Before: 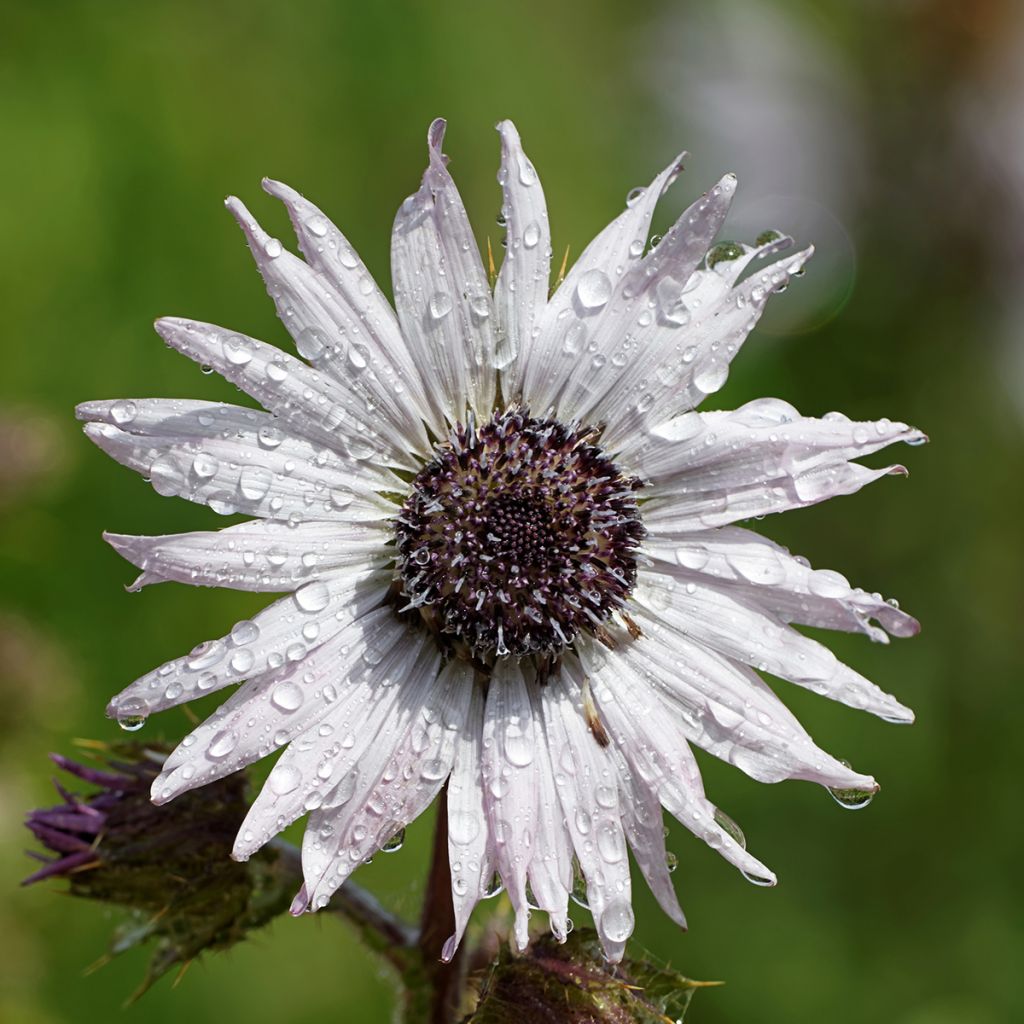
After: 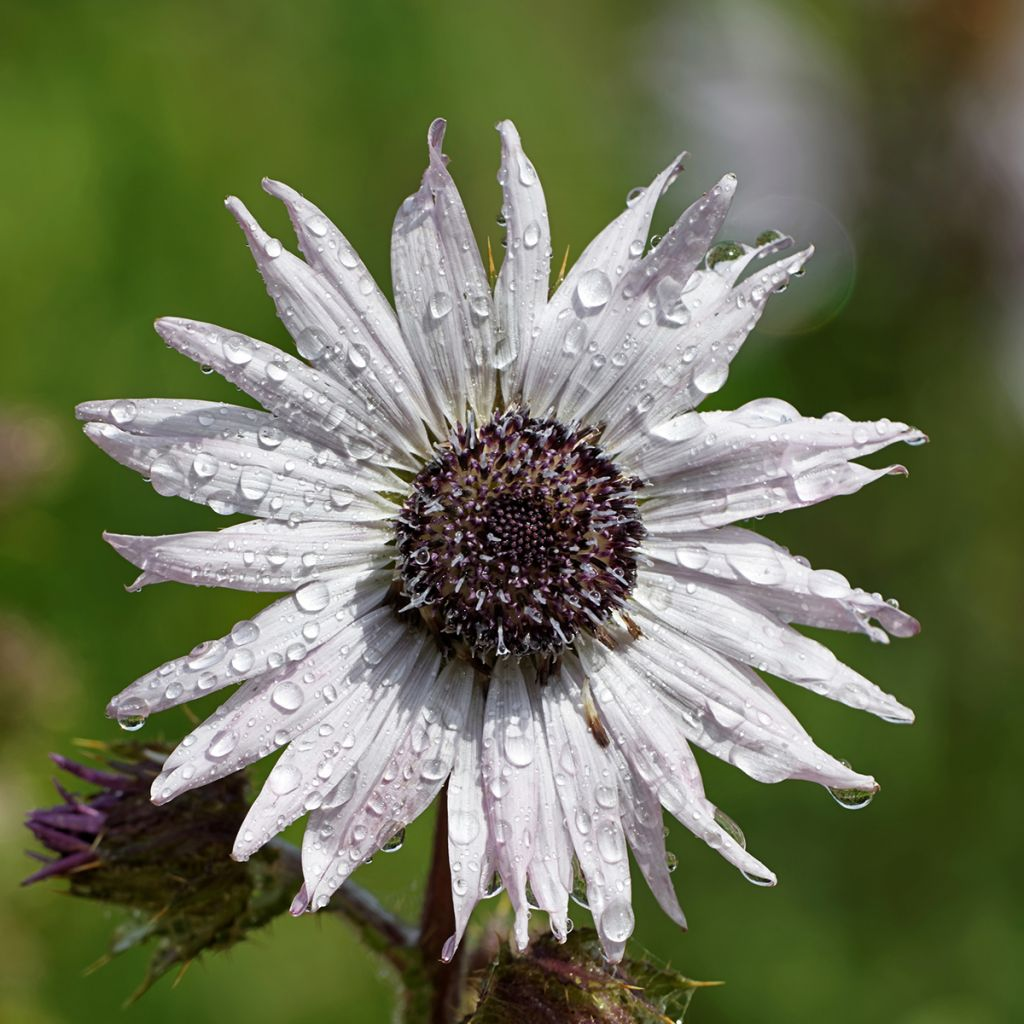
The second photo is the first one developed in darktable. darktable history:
shadows and highlights: shadows 20.89, highlights -80.89, soften with gaussian
